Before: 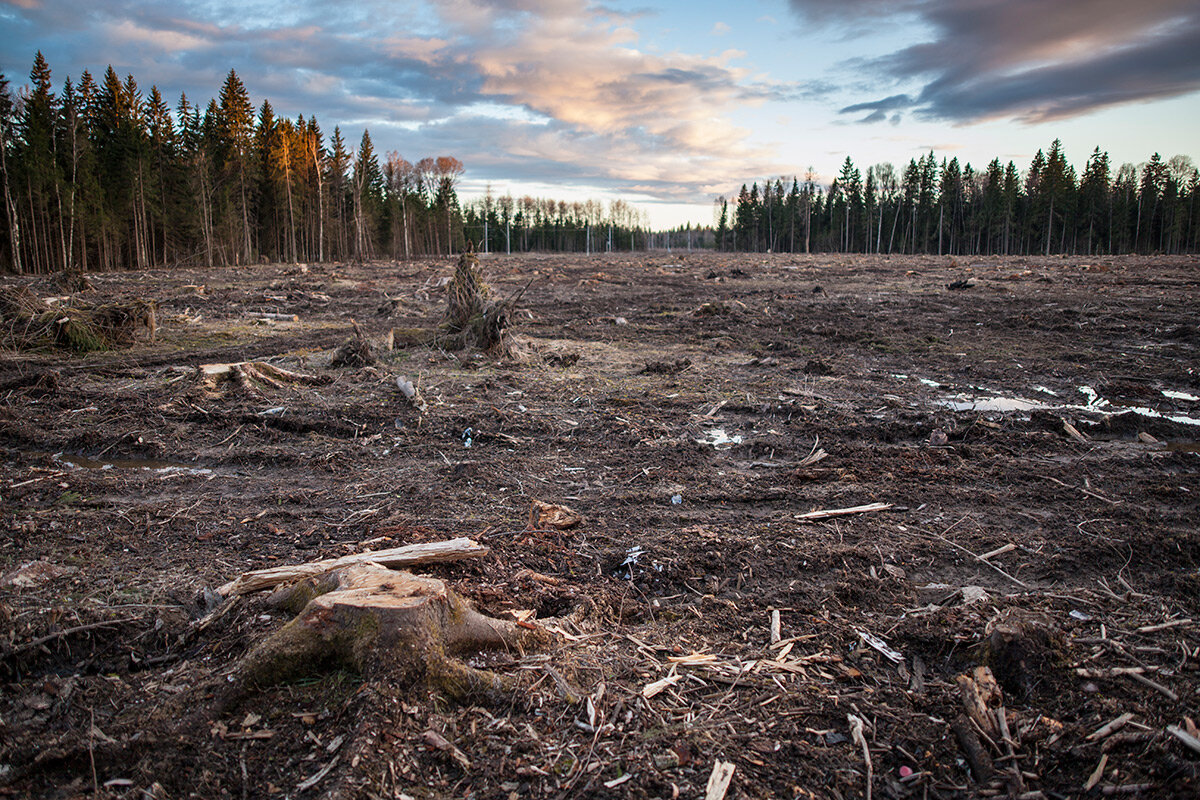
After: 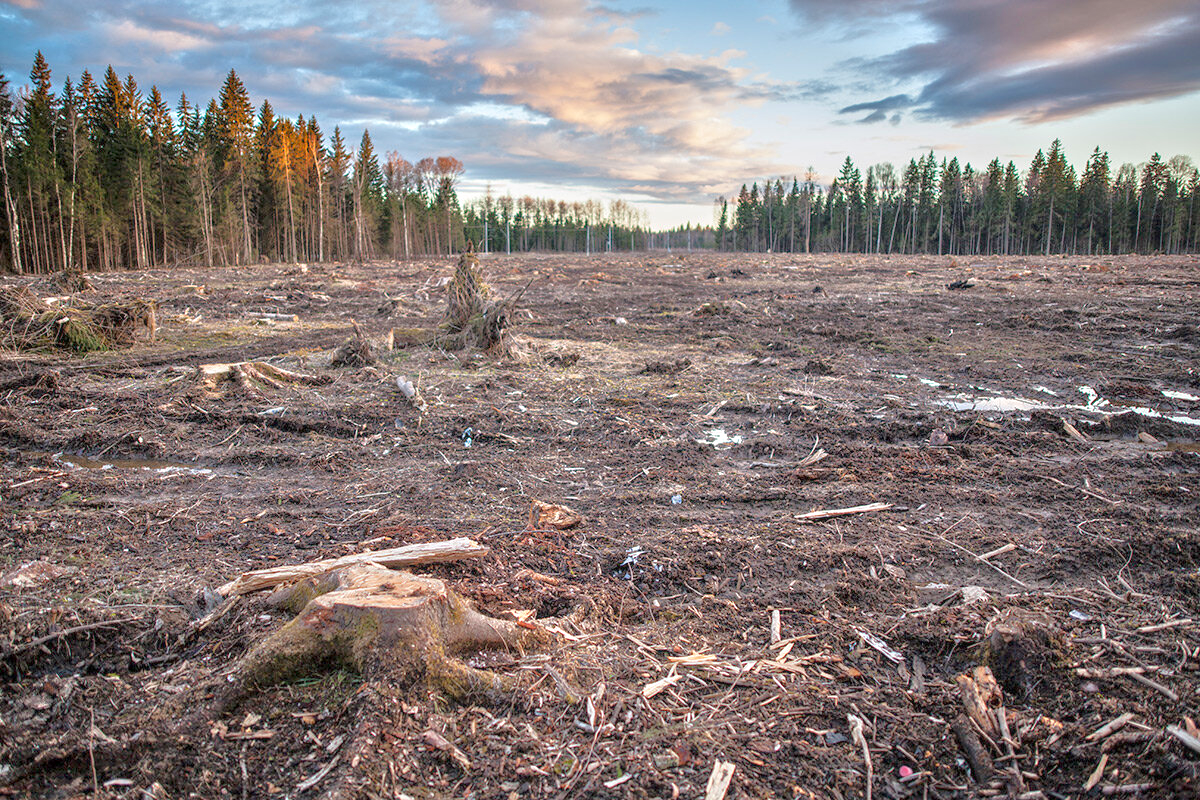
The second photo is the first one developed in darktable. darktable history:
local contrast: detail 110%
tone equalizer: -8 EV 2 EV, -7 EV 2 EV, -6 EV 2 EV, -5 EV 2 EV, -4 EV 2 EV, -3 EV 1.5 EV, -2 EV 1 EV, -1 EV 0.5 EV
